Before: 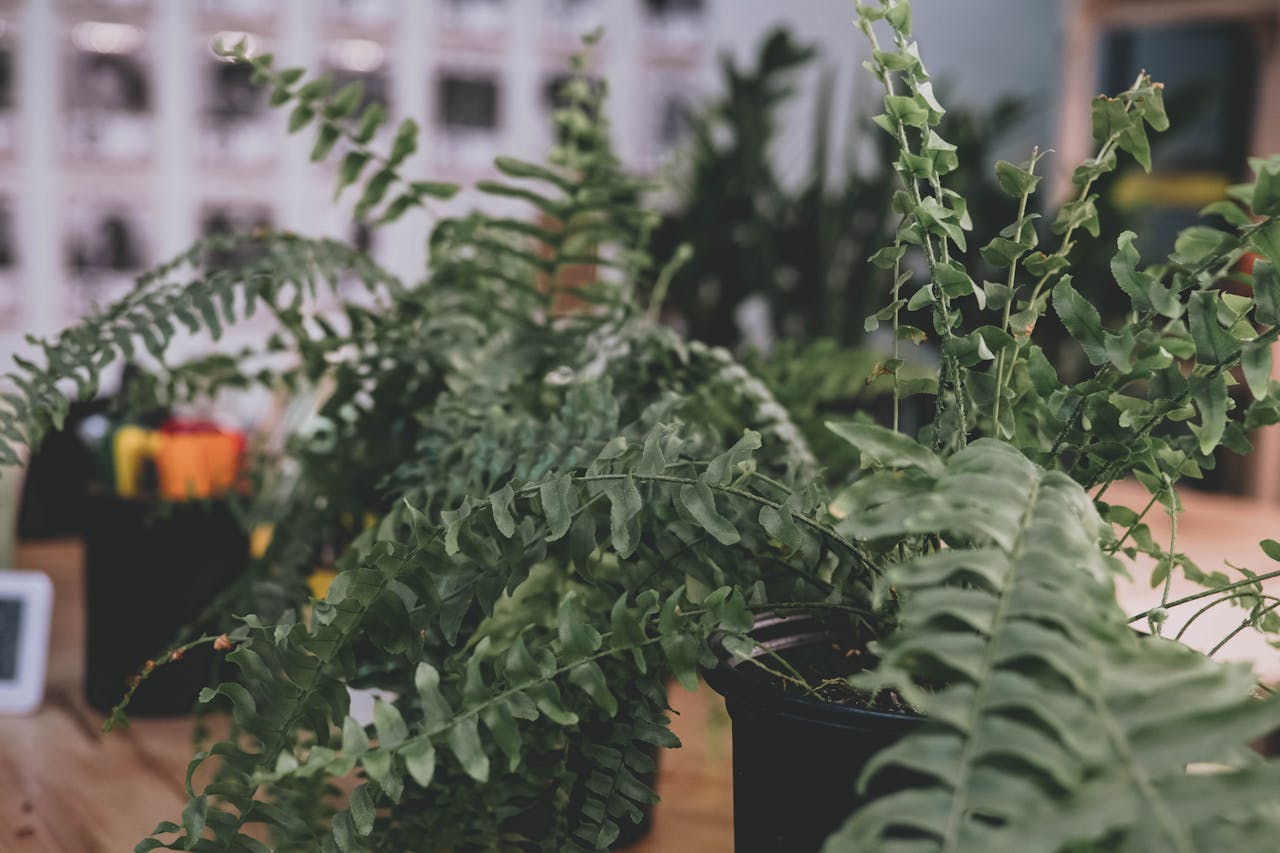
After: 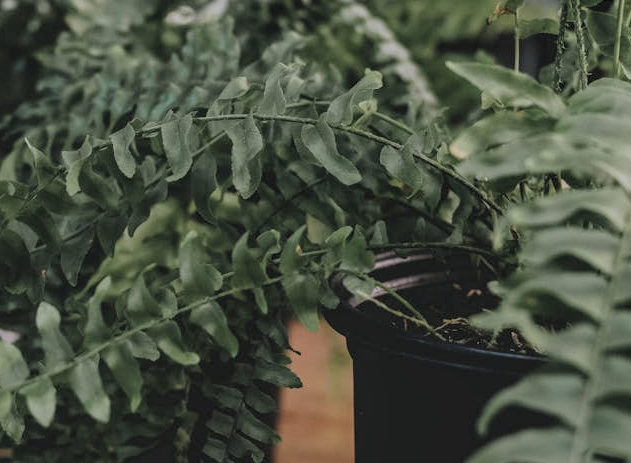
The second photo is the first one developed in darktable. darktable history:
crop: left 29.674%, top 42.241%, right 20.975%, bottom 3.48%
filmic rgb: black relative exposure -8 EV, white relative exposure 4.03 EV, hardness 4.11, contrast 0.936, add noise in highlights 0.001, color science v3 (2019), use custom middle-gray values true, contrast in highlights soft
local contrast: on, module defaults
